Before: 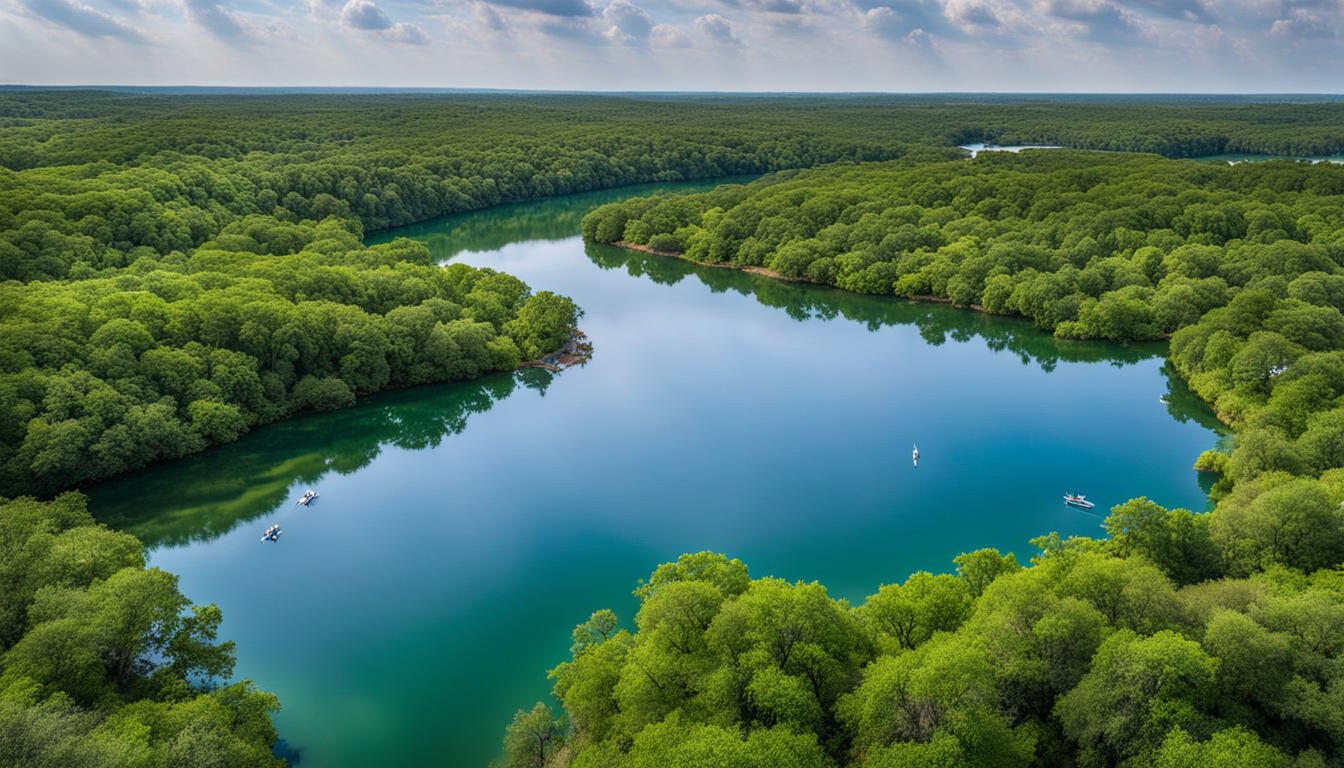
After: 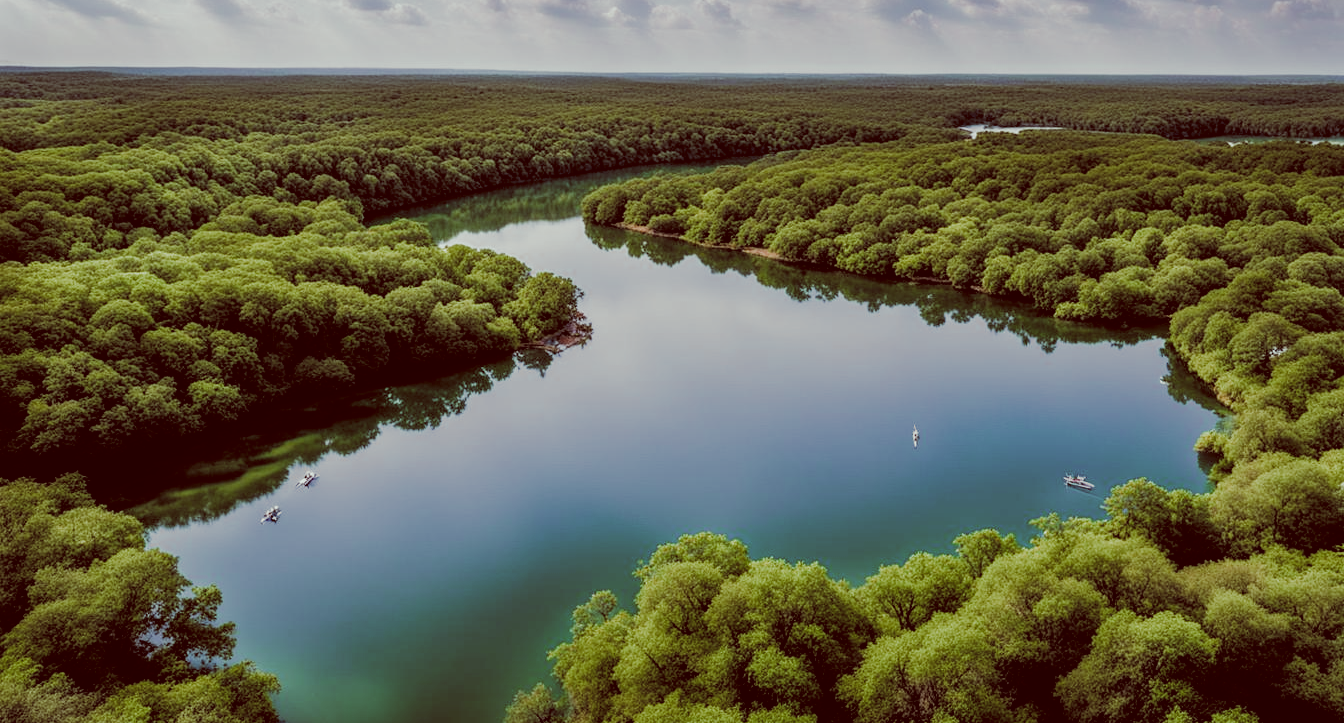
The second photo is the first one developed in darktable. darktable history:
crop and rotate: top 2.484%, bottom 3.274%
filmic rgb: black relative exposure -5.06 EV, white relative exposure 3.97 EV, threshold 5.95 EV, hardness 2.88, contrast 1.297, highlights saturation mix -31.39%, add noise in highlights 0.001, preserve chrominance max RGB, color science v3 (2019), use custom middle-gray values true, iterations of high-quality reconstruction 0, contrast in highlights soft, enable highlight reconstruction true
tone equalizer: edges refinement/feathering 500, mask exposure compensation -1.57 EV, preserve details no
color correction: highlights a* -7.23, highlights b* -0.181, shadows a* 20.16, shadows b* 10.95
